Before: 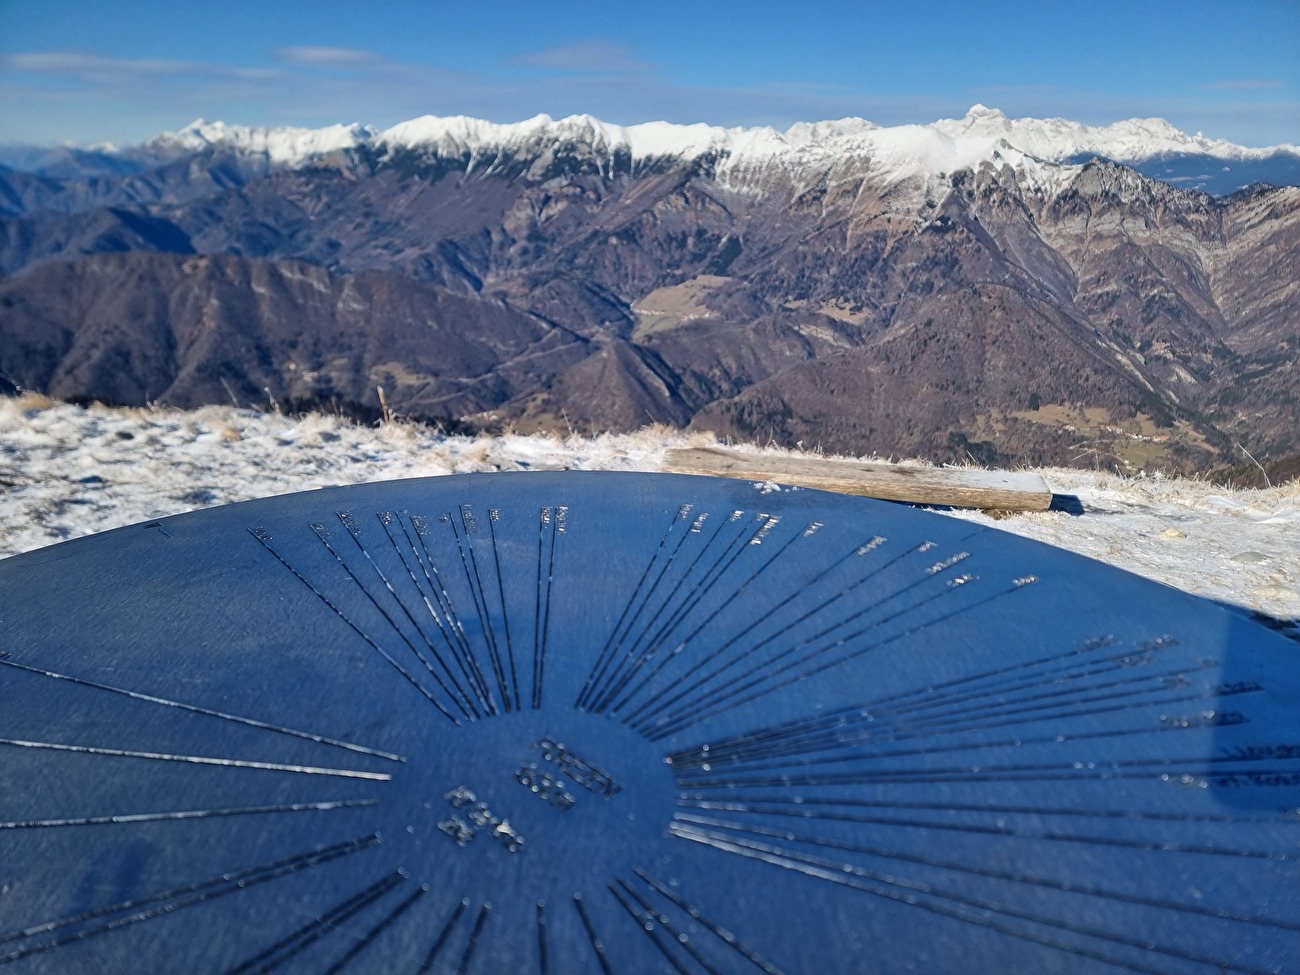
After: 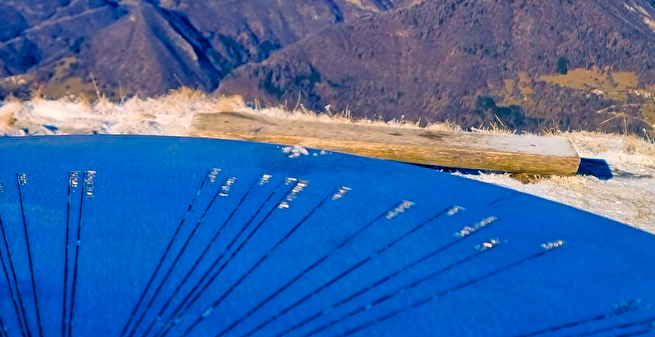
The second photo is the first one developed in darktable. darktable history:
exposure: exposure -0.004 EV, compensate exposure bias true, compensate highlight preservation false
crop: left 36.33%, top 34.529%, right 13.218%, bottom 30.842%
color balance rgb: shadows lift › chroma 7.515%, shadows lift › hue 244.28°, power › hue 310.8°, highlights gain › chroma 3.039%, highlights gain › hue 60.08°, global offset › luminance -0.48%, linear chroma grading › global chroma 15.55%, perceptual saturation grading › global saturation 31.245%, global vibrance 50.395%
